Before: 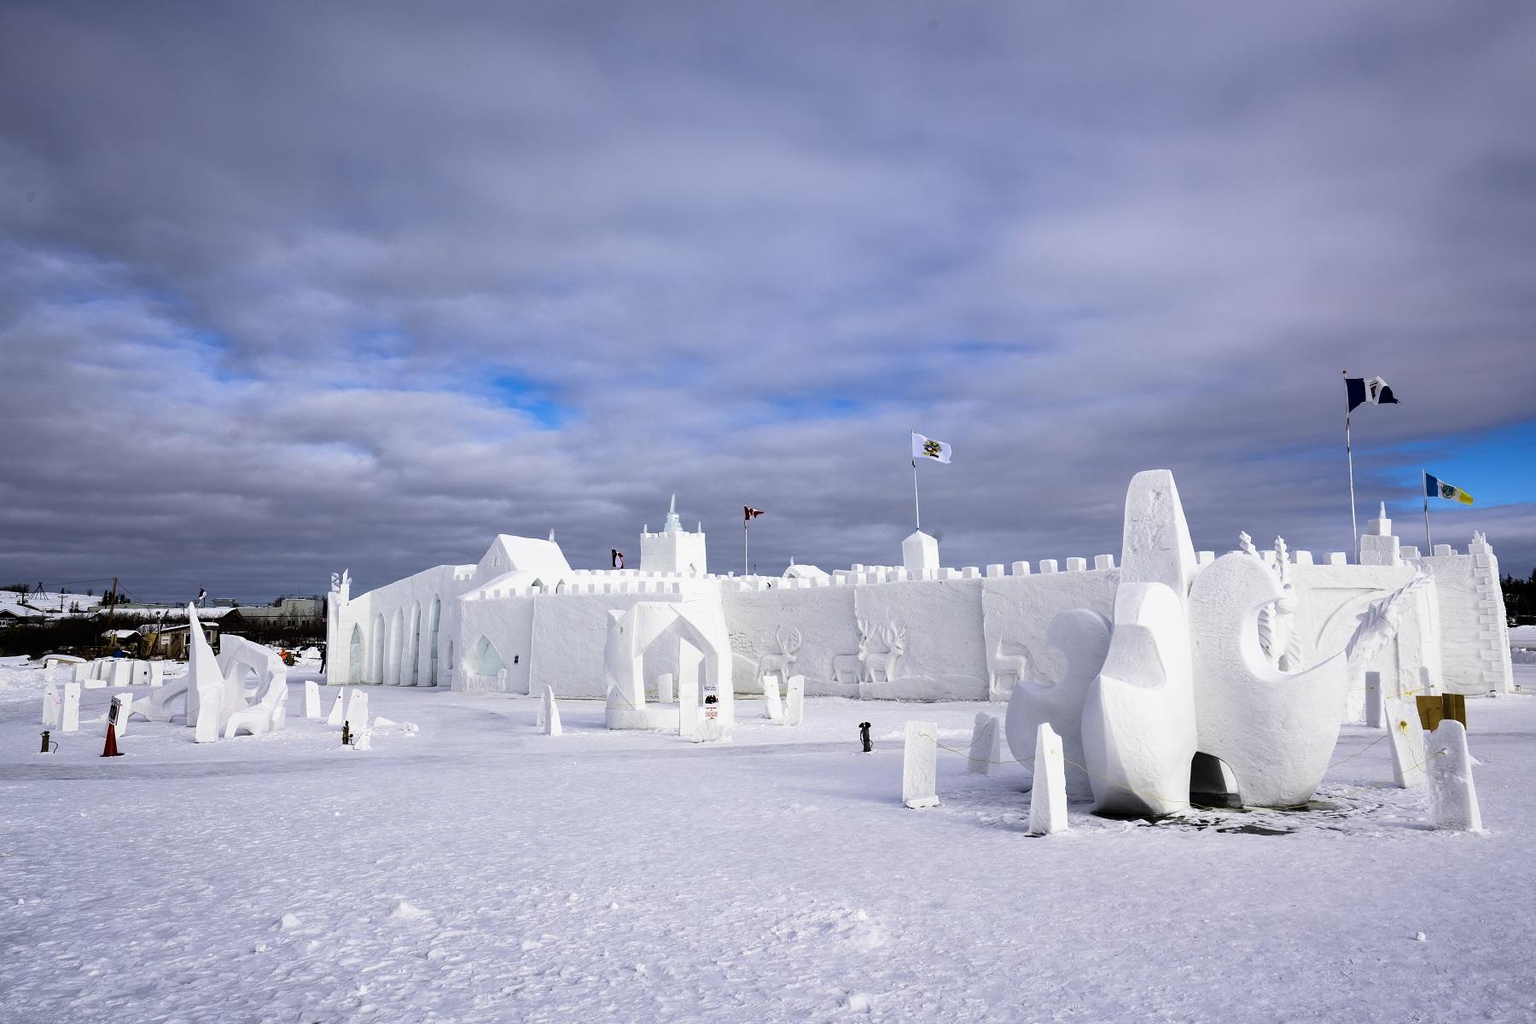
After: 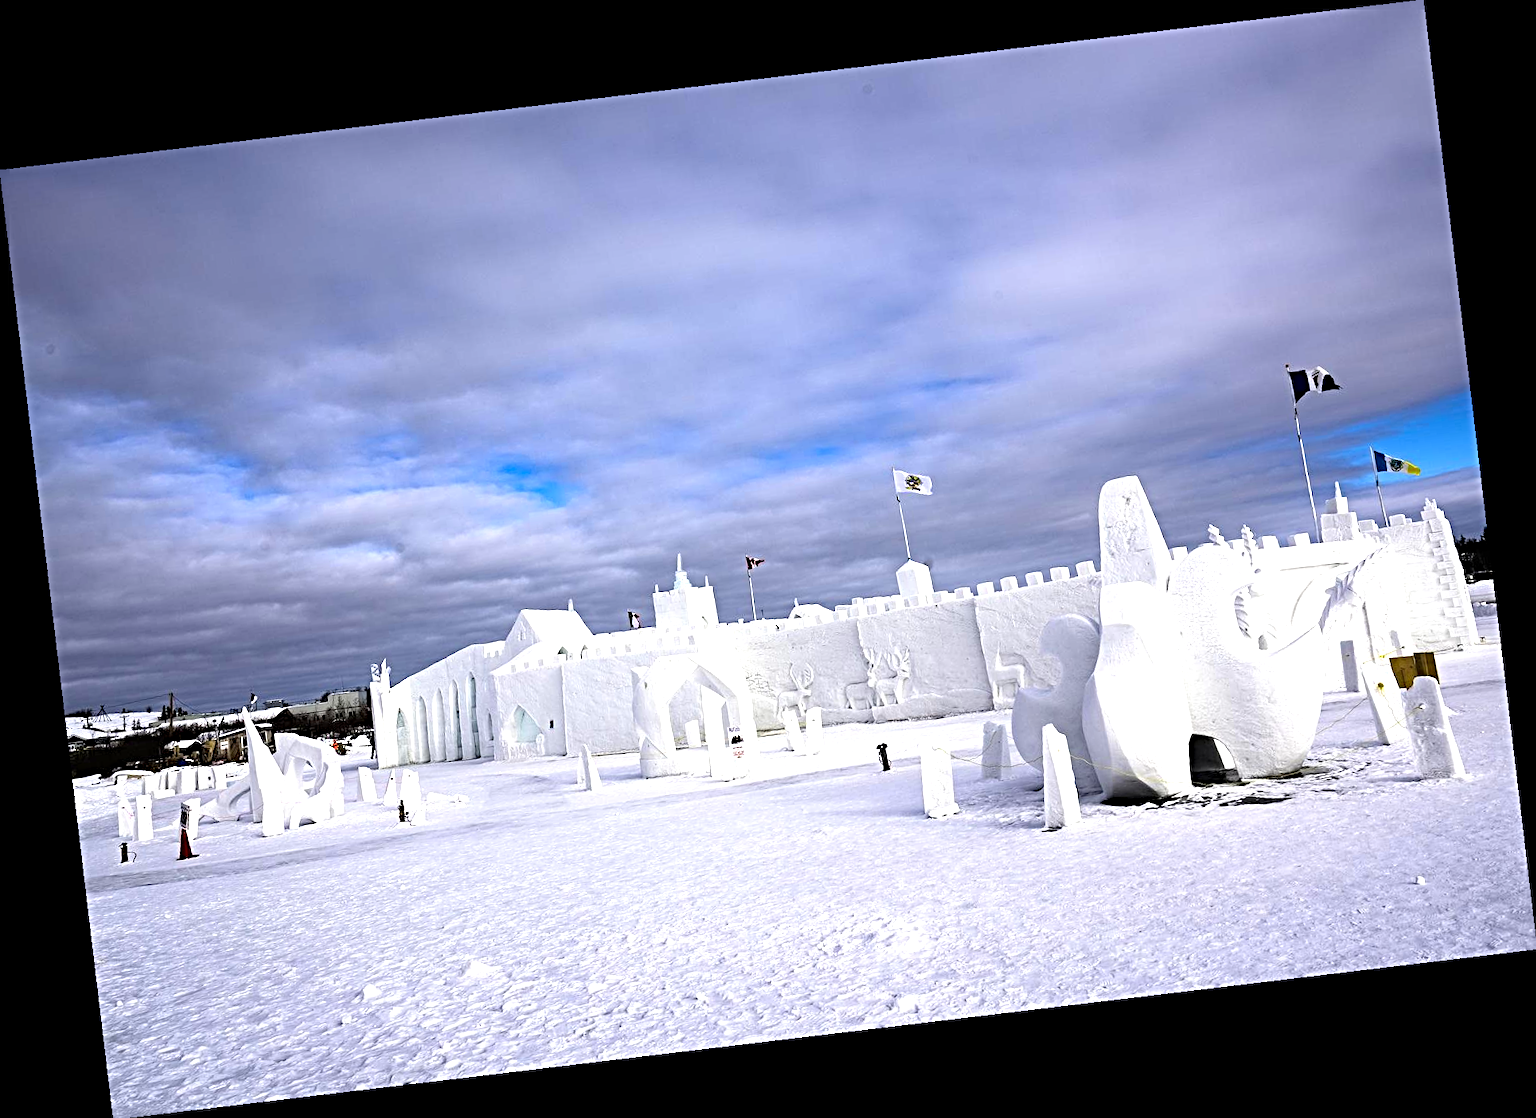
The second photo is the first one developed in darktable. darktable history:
exposure: exposure 0.64 EV, compensate highlight preservation false
sharpen: radius 4.883
haze removal: compatibility mode true, adaptive false
rotate and perspective: rotation -6.83°, automatic cropping off
